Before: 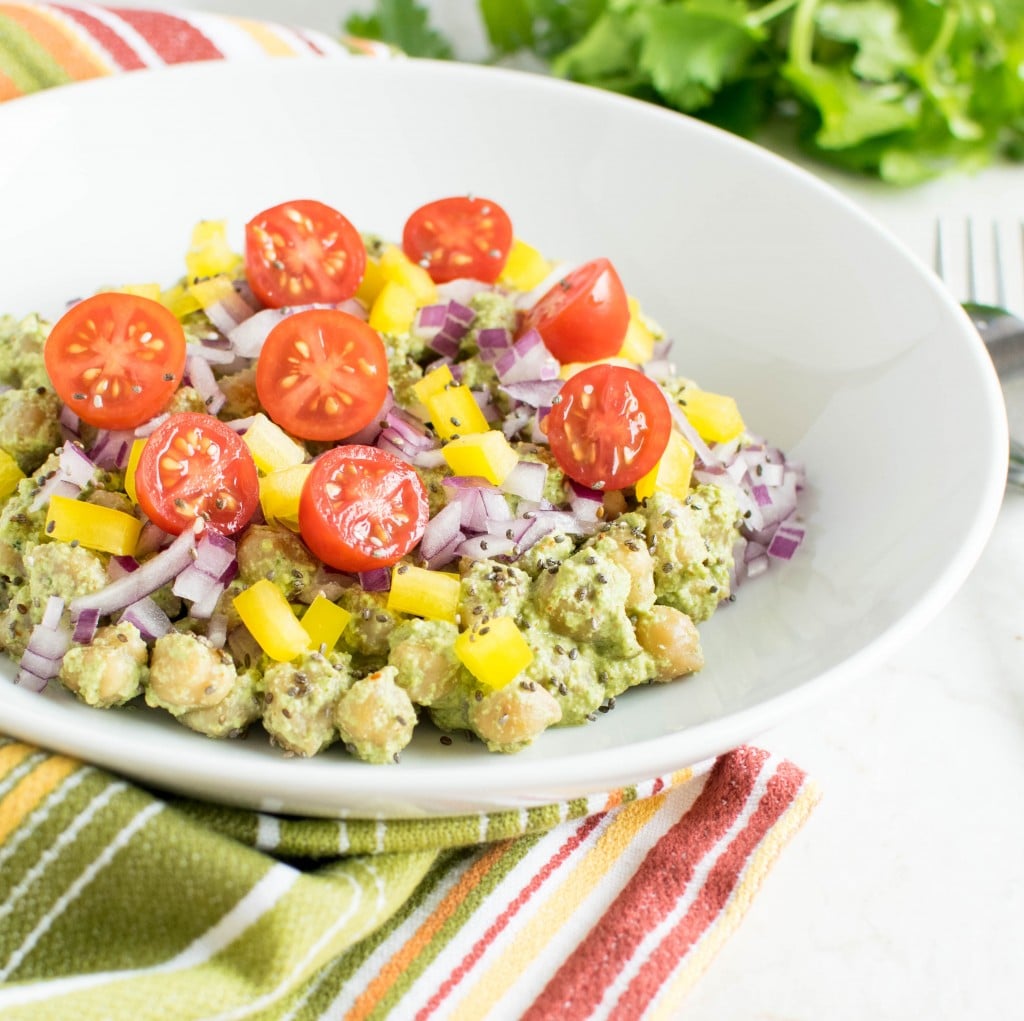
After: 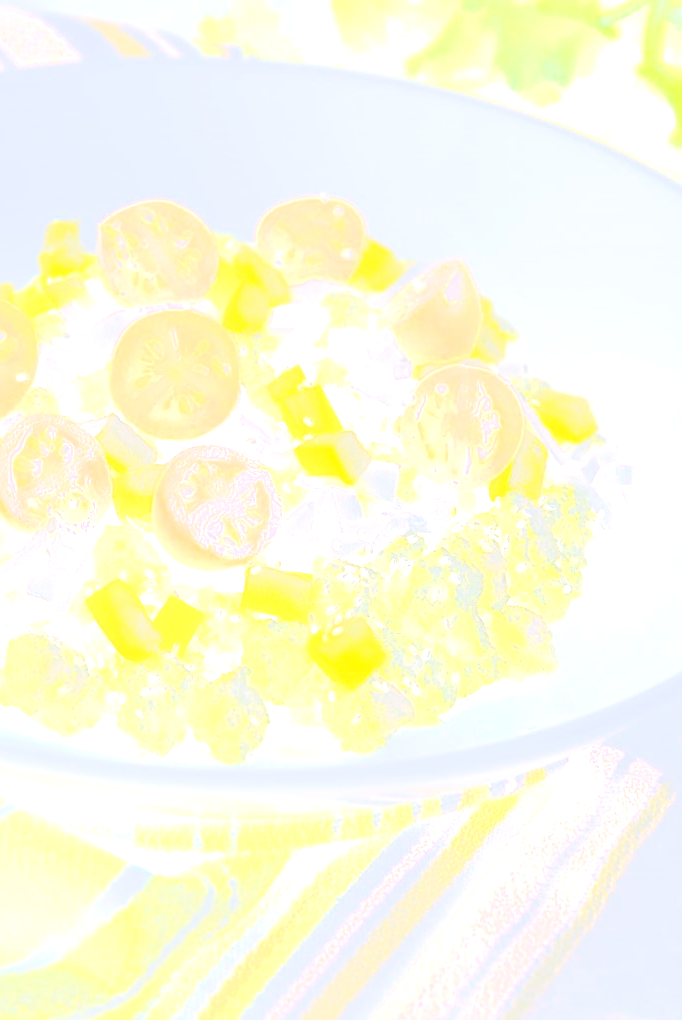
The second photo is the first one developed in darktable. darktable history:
crop and rotate: left 14.385%, right 18.948%
exposure: exposure 0.493 EV, compensate highlight preservation false
sharpen: on, module defaults
color calibration: illuminant as shot in camera, x 0.358, y 0.373, temperature 4628.91 K
bloom: size 70%, threshold 25%, strength 70%
tone equalizer: -8 EV -0.55 EV
